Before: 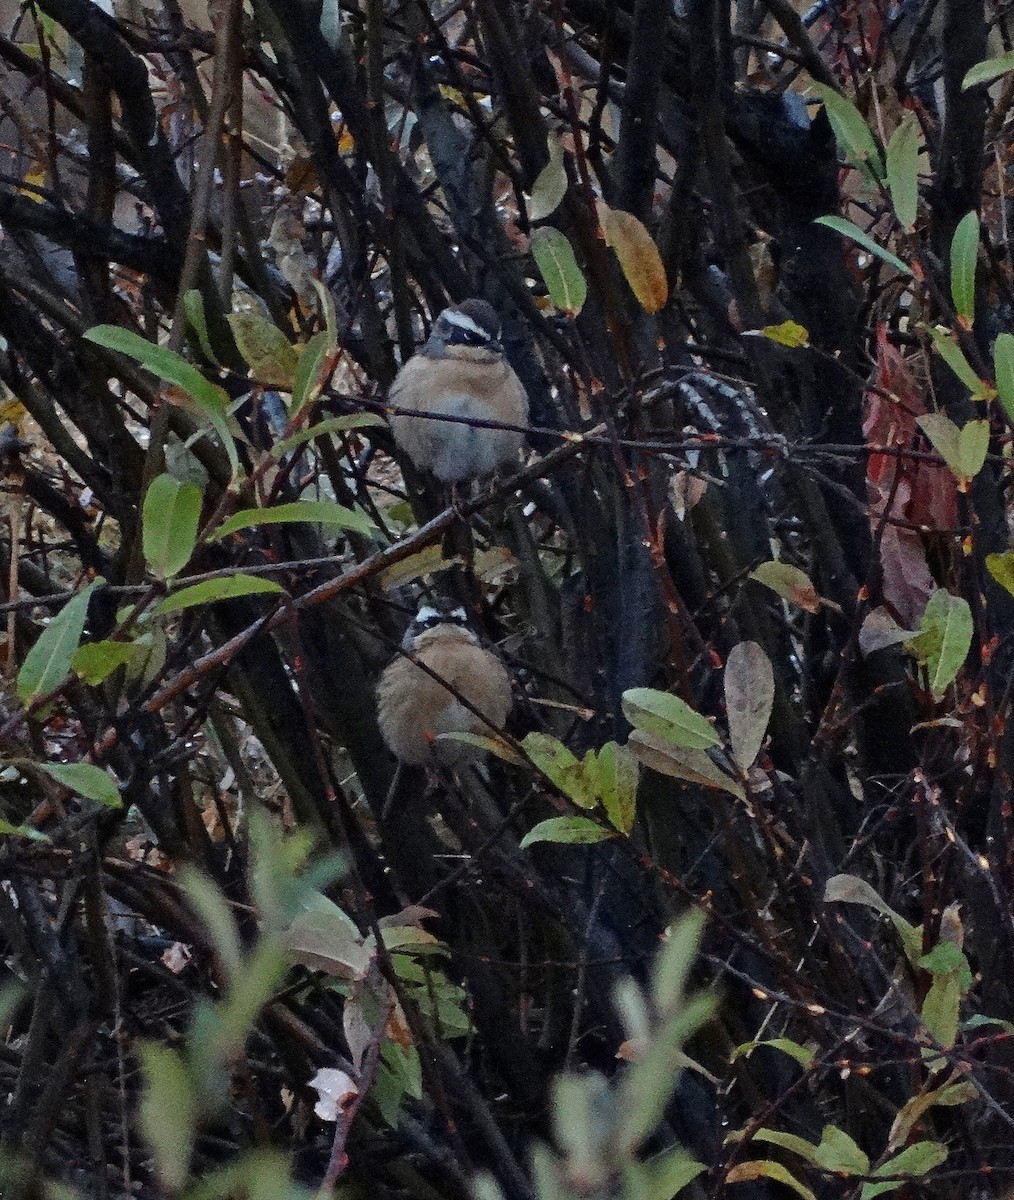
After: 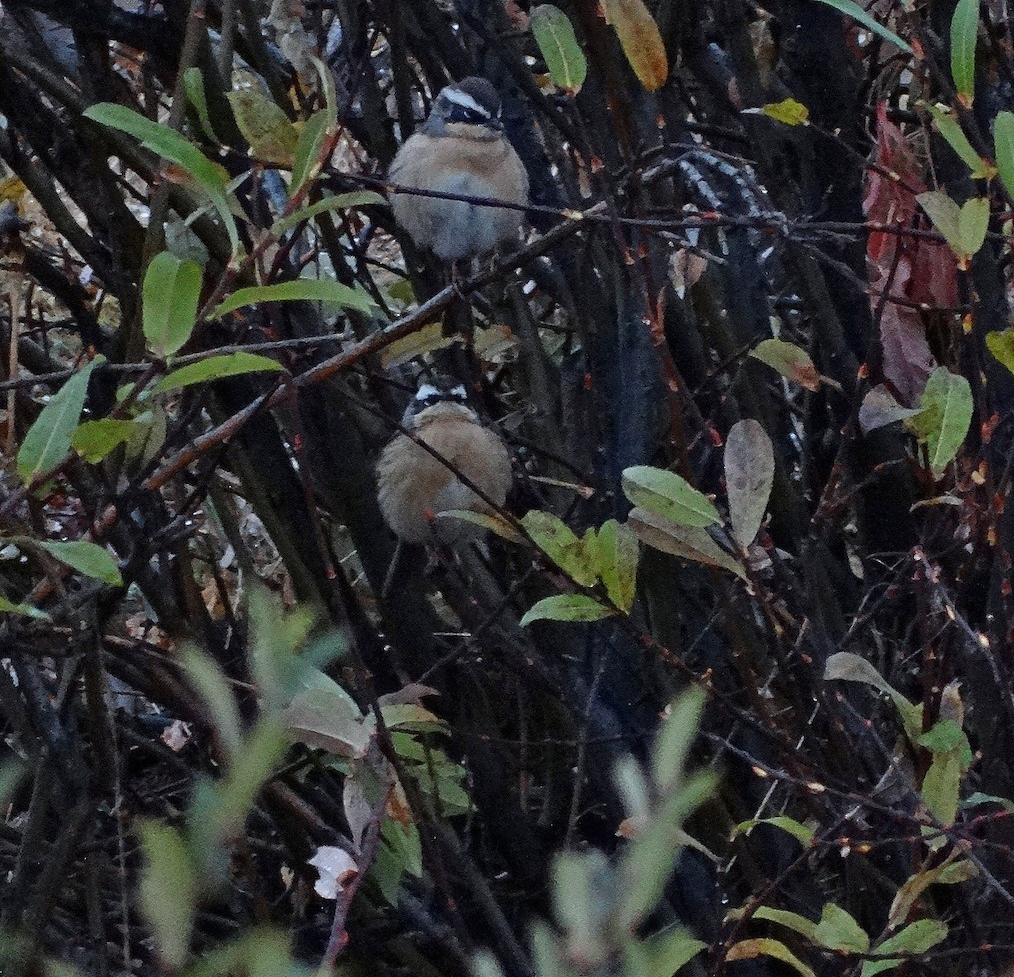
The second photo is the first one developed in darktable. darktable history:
white balance: red 0.976, blue 1.04
crop and rotate: top 18.507%
tone equalizer: -8 EV -0.002 EV, -7 EV 0.005 EV, -6 EV -0.009 EV, -5 EV 0.011 EV, -4 EV -0.012 EV, -3 EV 0.007 EV, -2 EV -0.062 EV, -1 EV -0.293 EV, +0 EV -0.582 EV, smoothing diameter 2%, edges refinement/feathering 20, mask exposure compensation -1.57 EV, filter diffusion 5
